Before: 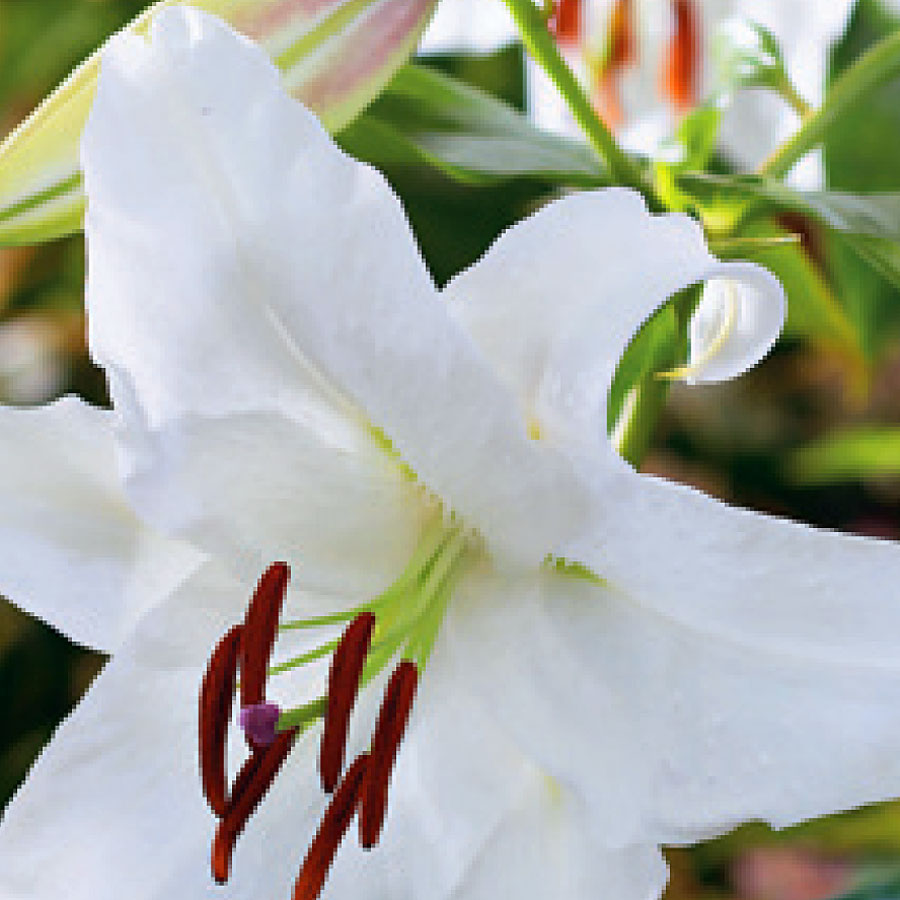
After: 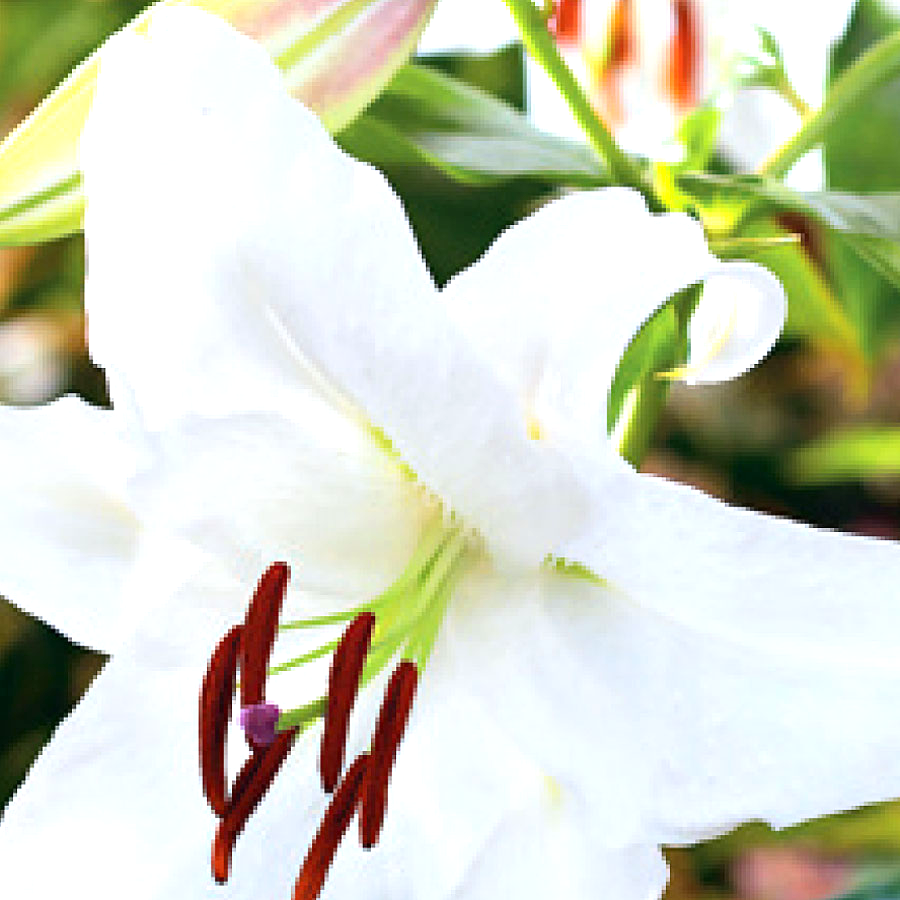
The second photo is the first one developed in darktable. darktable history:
contrast brightness saturation: contrast 0.104, brightness 0.02, saturation 0.019
exposure: exposure 0.691 EV, compensate highlight preservation false
